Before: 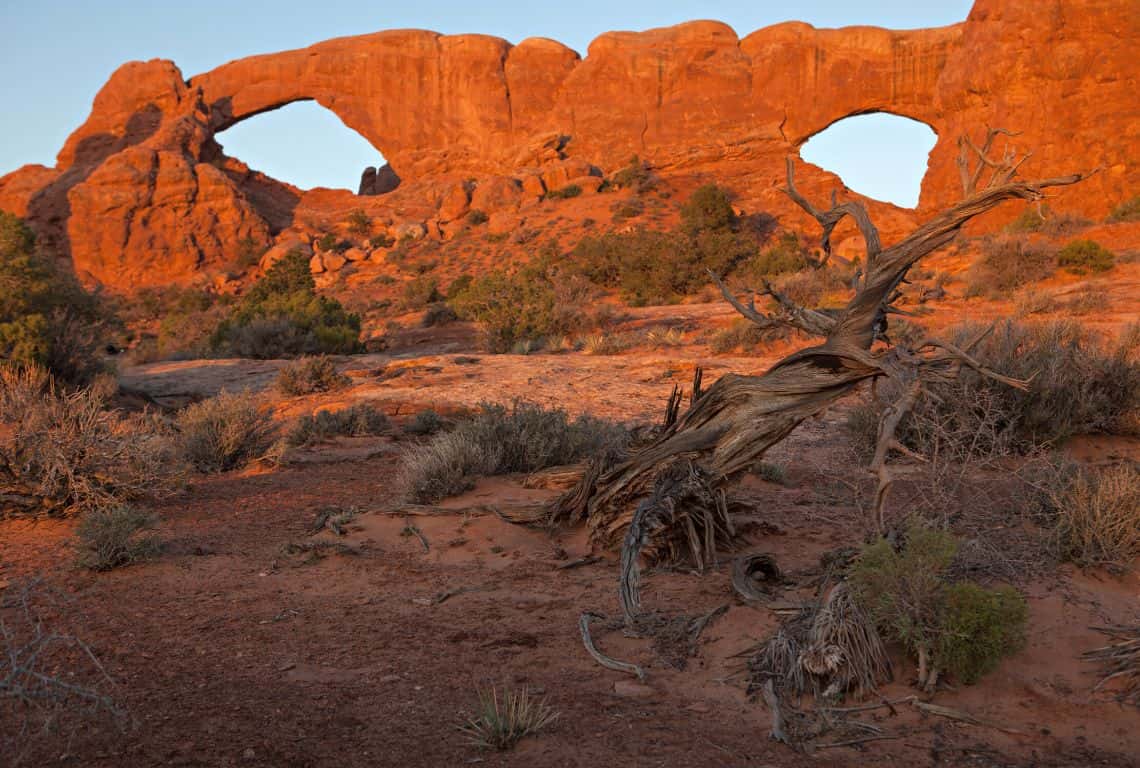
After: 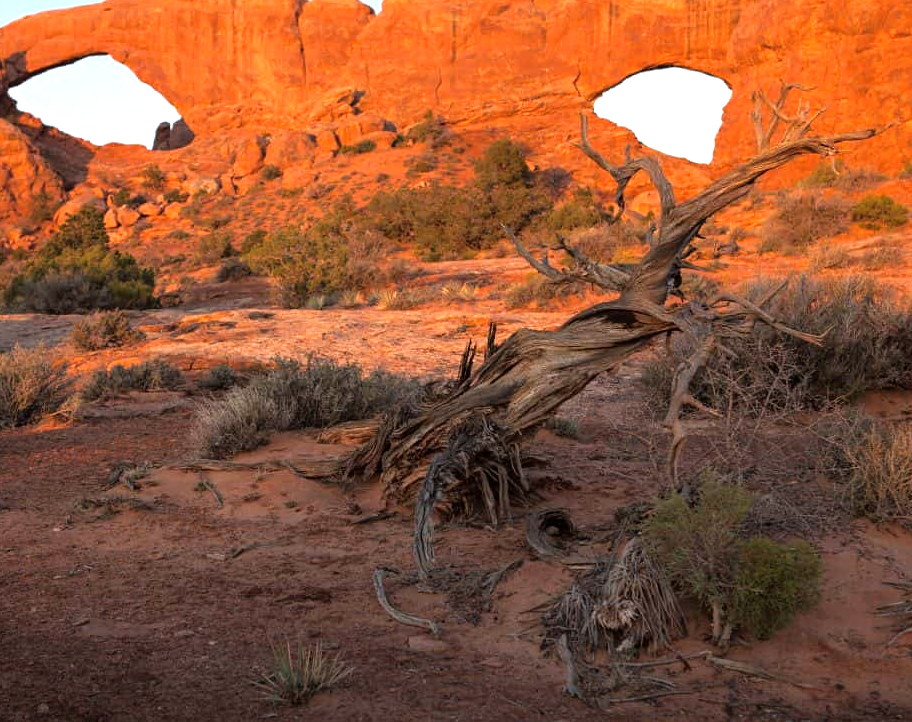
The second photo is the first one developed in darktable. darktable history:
crop and rotate: left 18.149%, top 5.971%, right 1.805%
tone equalizer: -8 EV -0.788 EV, -7 EV -0.689 EV, -6 EV -0.619 EV, -5 EV -0.369 EV, -3 EV 0.39 EV, -2 EV 0.6 EV, -1 EV 0.696 EV, +0 EV 0.764 EV
